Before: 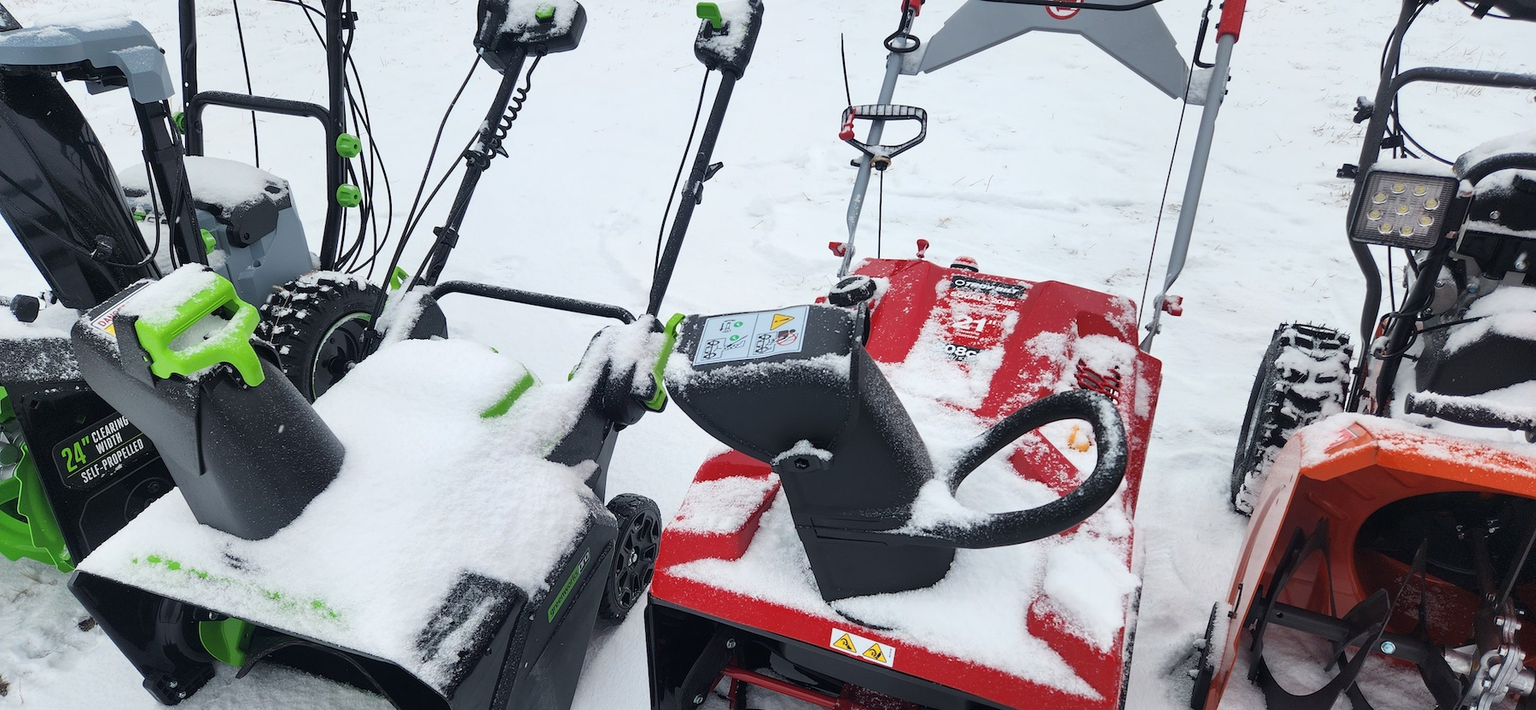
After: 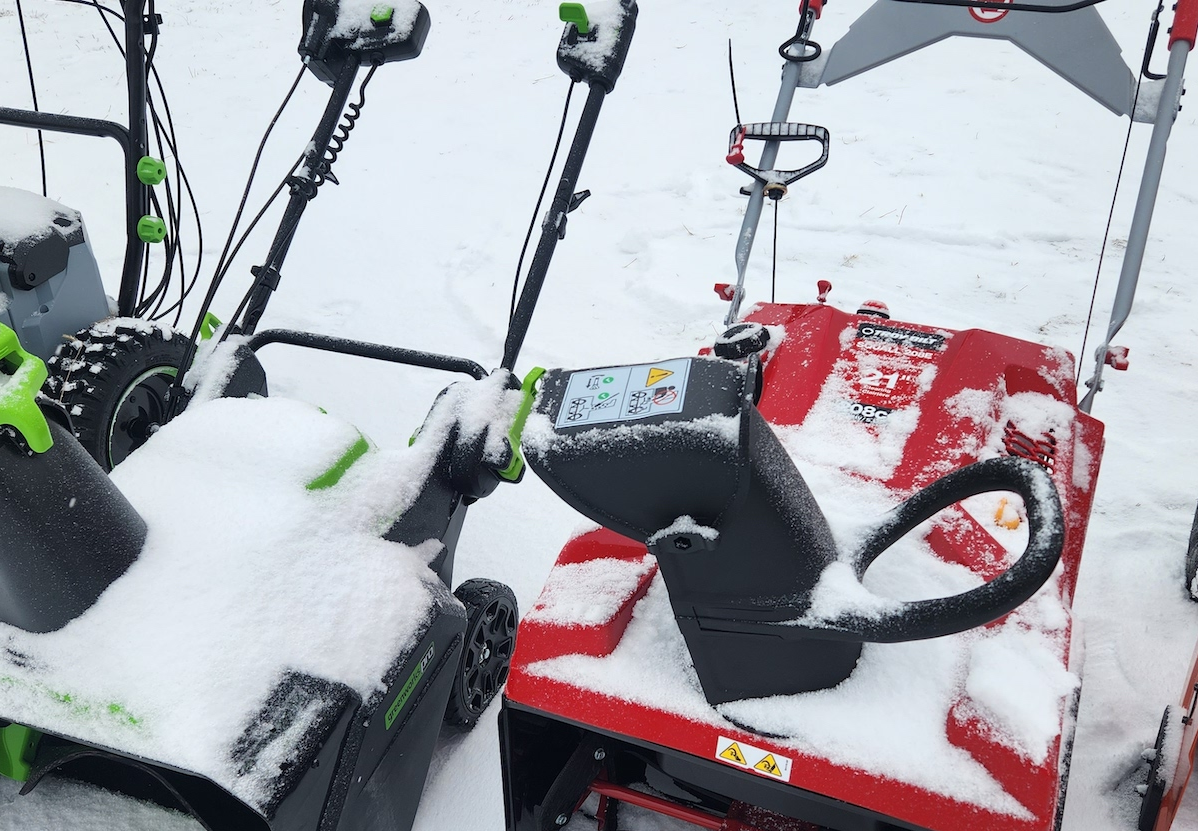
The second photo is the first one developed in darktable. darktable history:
crop and rotate: left 14.321%, right 19.073%
